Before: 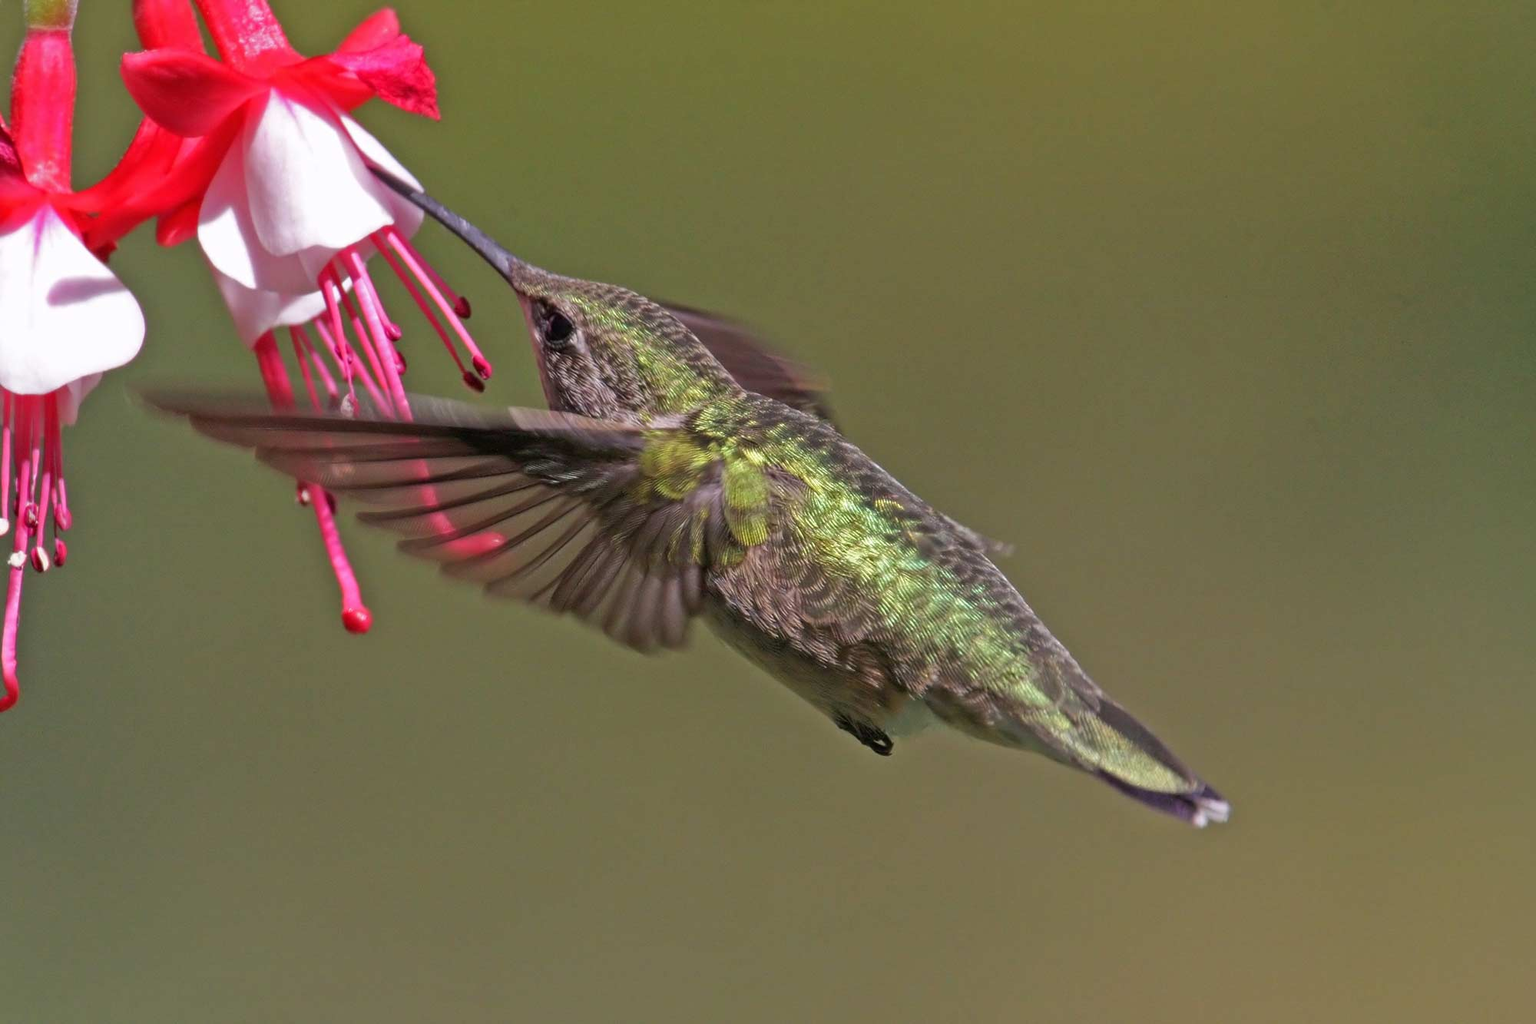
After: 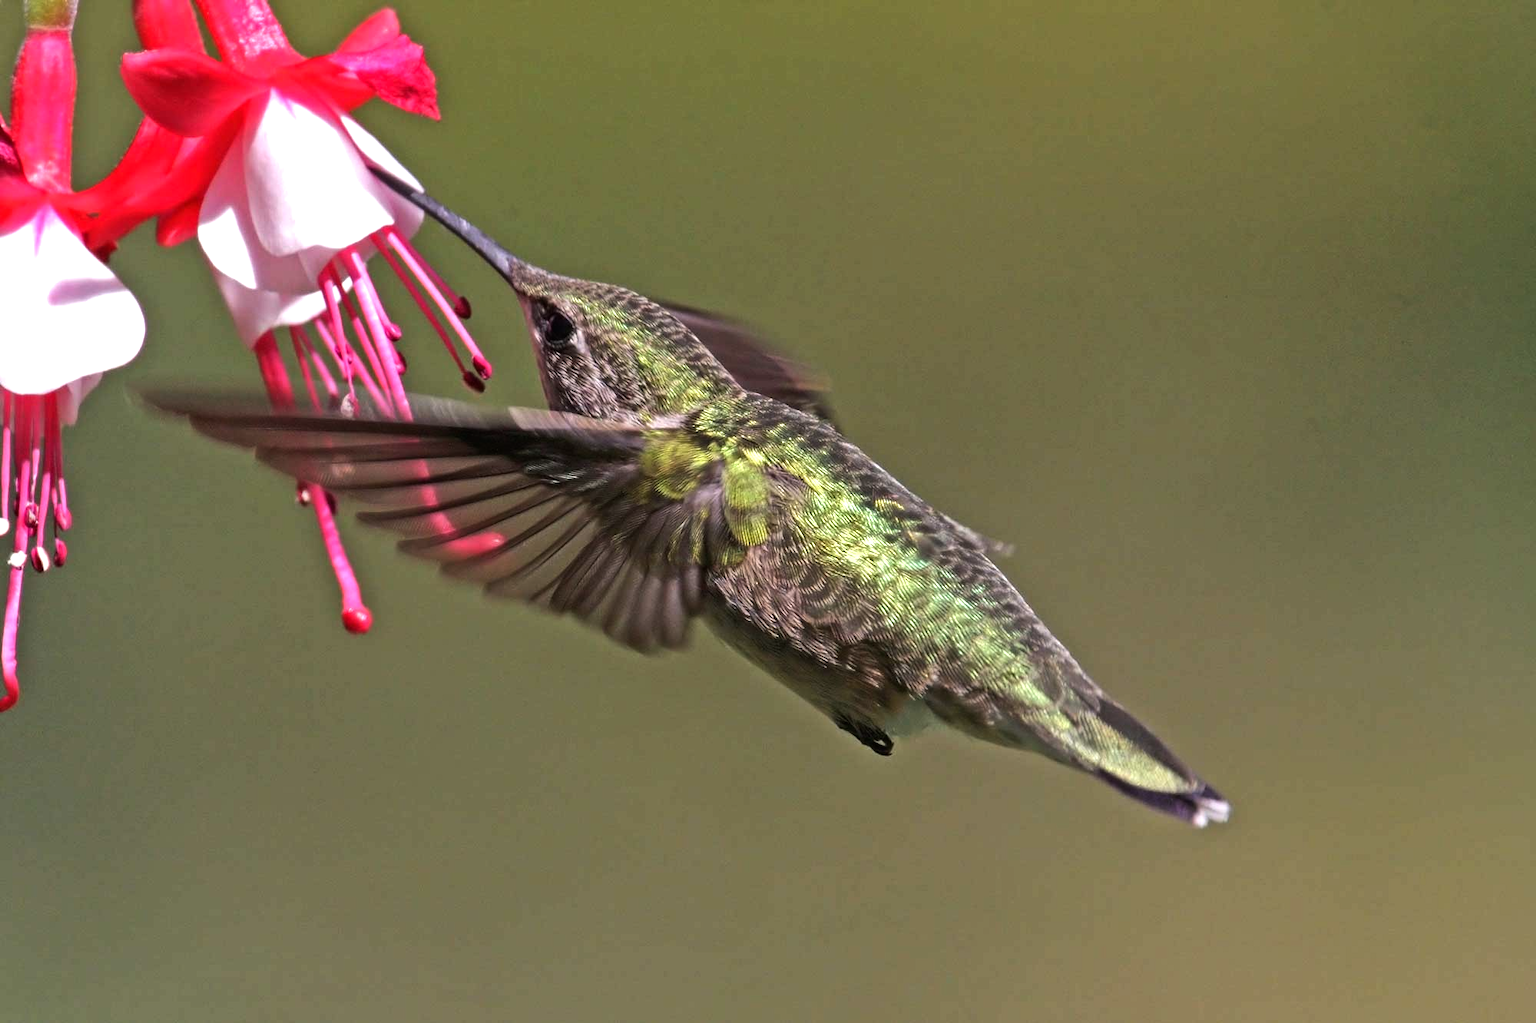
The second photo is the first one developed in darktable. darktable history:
tone equalizer: -8 EV -0.735 EV, -7 EV -0.68 EV, -6 EV -0.611 EV, -5 EV -0.382 EV, -3 EV 0.384 EV, -2 EV 0.6 EV, -1 EV 0.7 EV, +0 EV 0.768 EV, edges refinement/feathering 500, mask exposure compensation -1.57 EV, preserve details no
